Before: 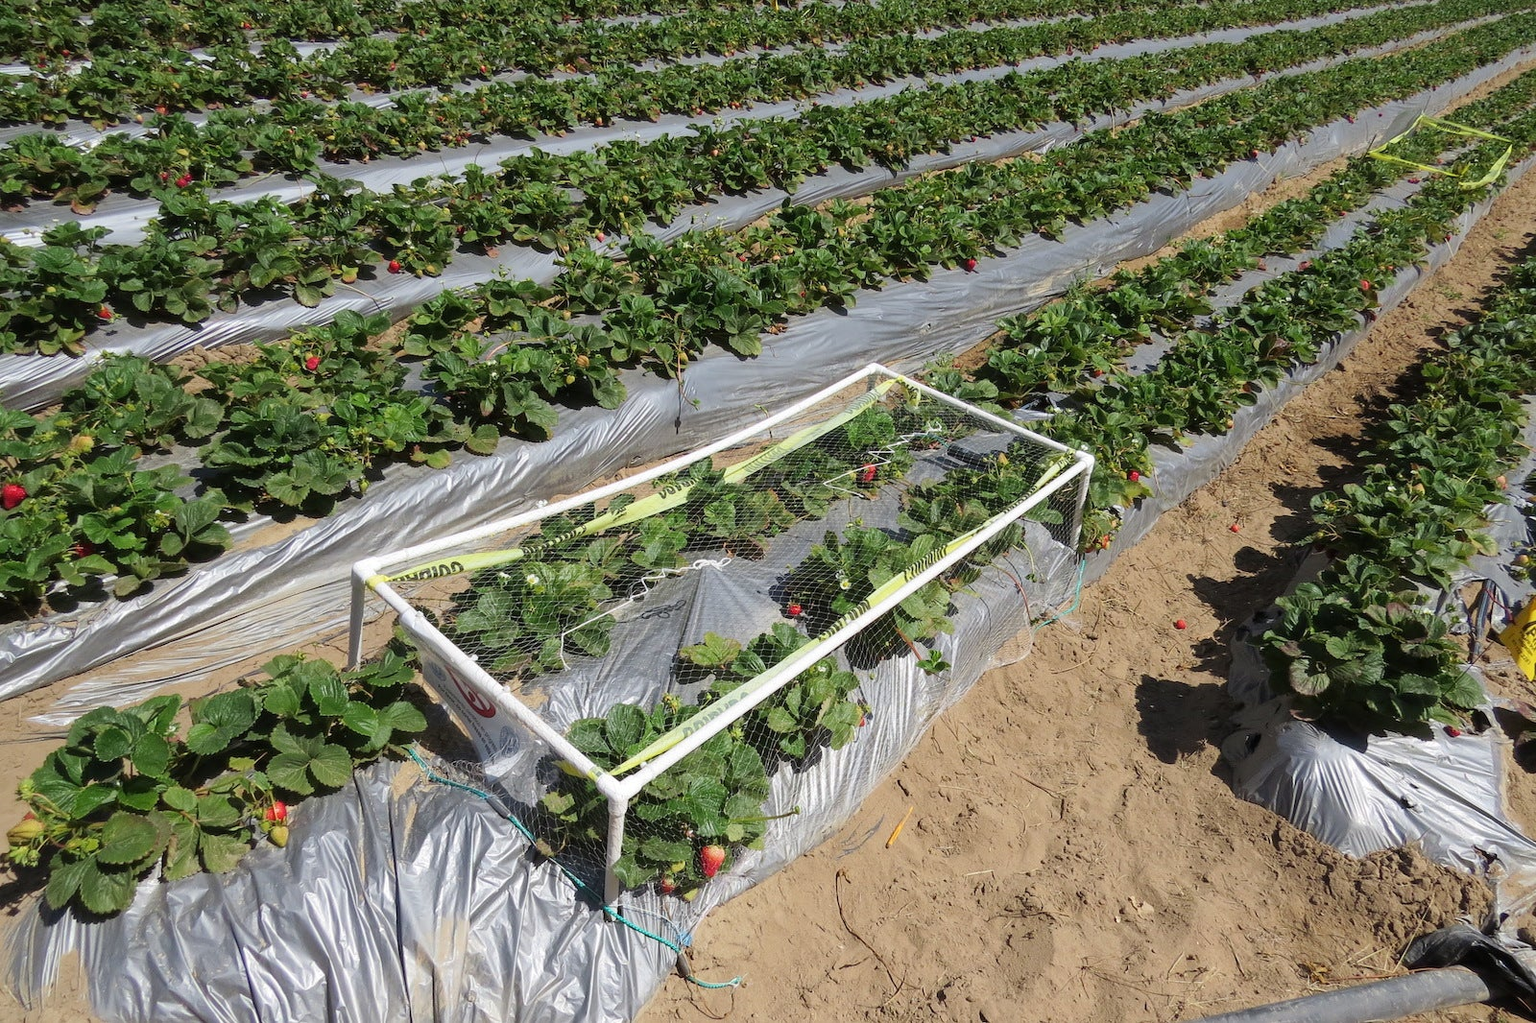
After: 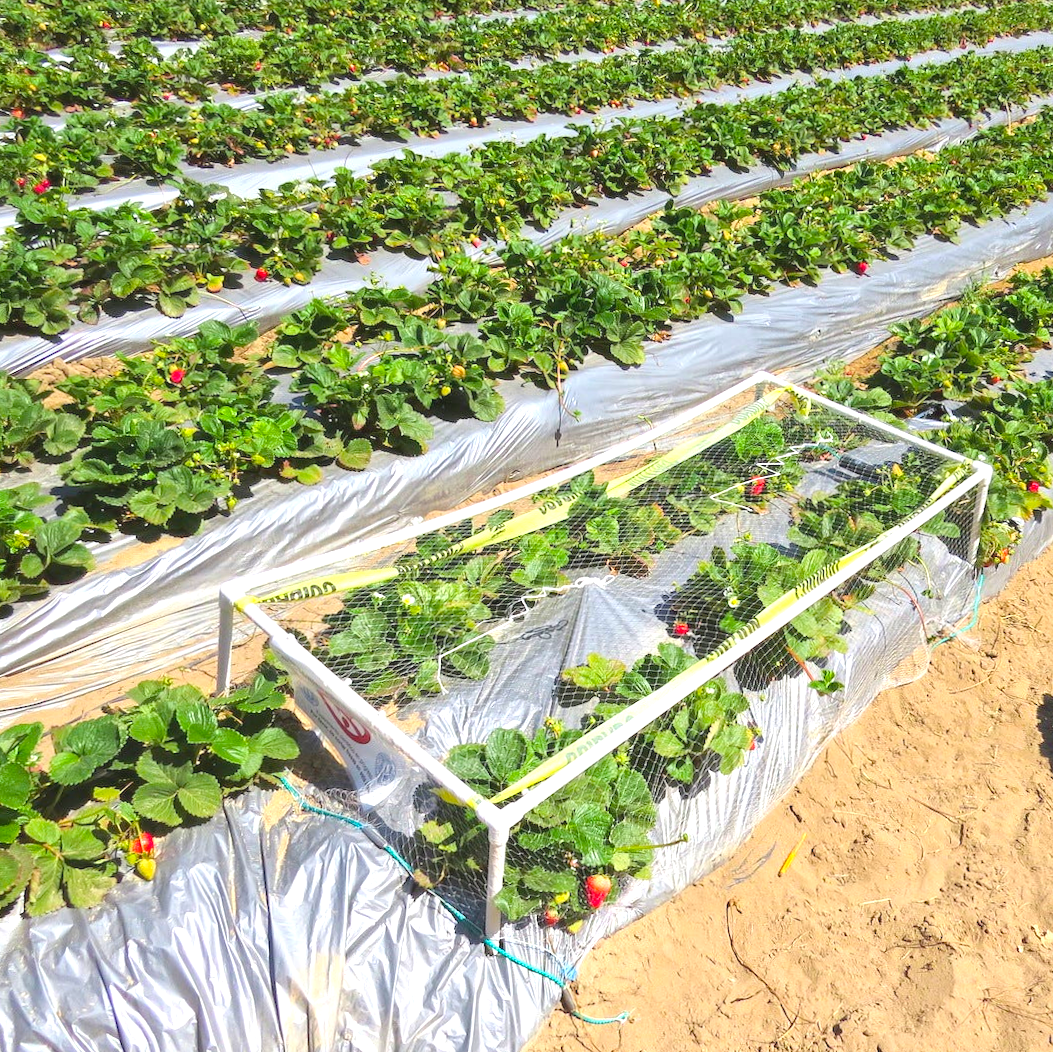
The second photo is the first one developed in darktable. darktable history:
crop and rotate: left 8.786%, right 24.548%
tone equalizer: -8 EV -0.002 EV, -7 EV 0.005 EV, -6 EV -0.009 EV, -5 EV 0.011 EV, -4 EV -0.012 EV, -3 EV 0.007 EV, -2 EV -0.062 EV, -1 EV -0.293 EV, +0 EV -0.582 EV, smoothing diameter 2%, edges refinement/feathering 20, mask exposure compensation -1.57 EV, filter diffusion 5
color balance rgb: perceptual saturation grading › global saturation 20%, global vibrance 20%
exposure: black level correction 0, exposure 1.45 EV, compensate exposure bias true, compensate highlight preservation false
contrast brightness saturation: contrast -0.11
rotate and perspective: rotation -0.45°, automatic cropping original format, crop left 0.008, crop right 0.992, crop top 0.012, crop bottom 0.988
